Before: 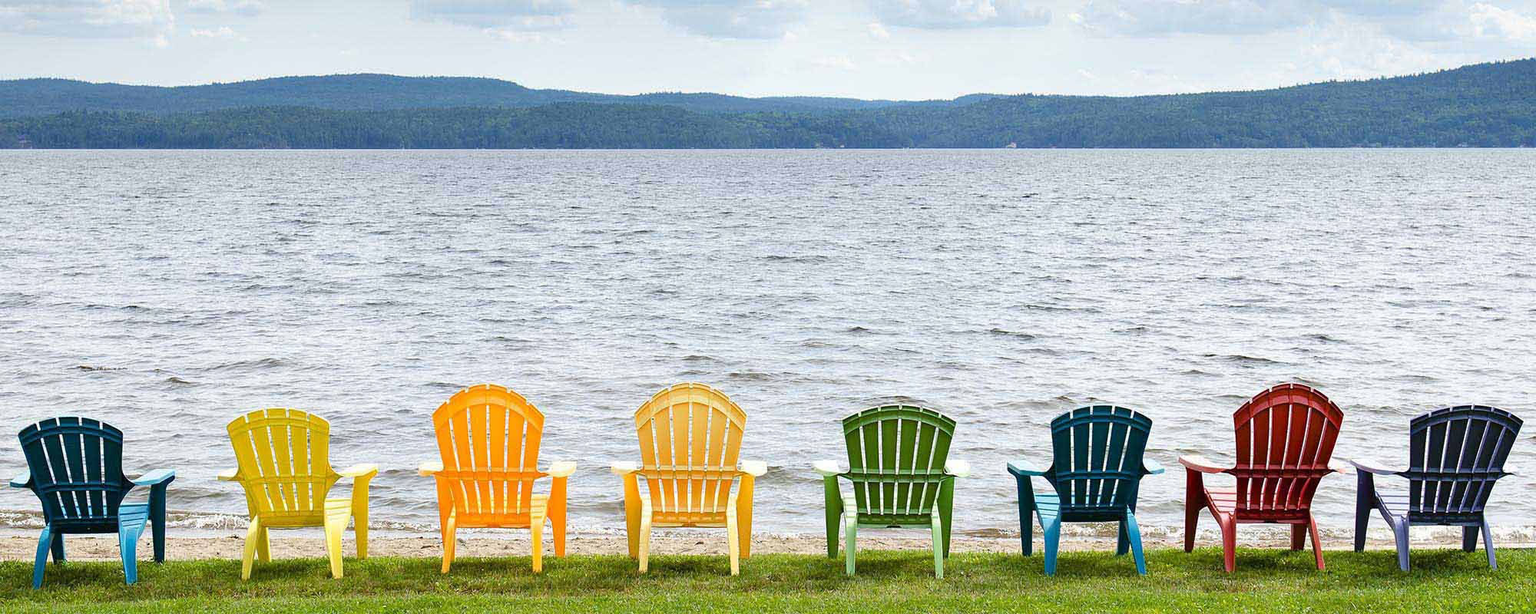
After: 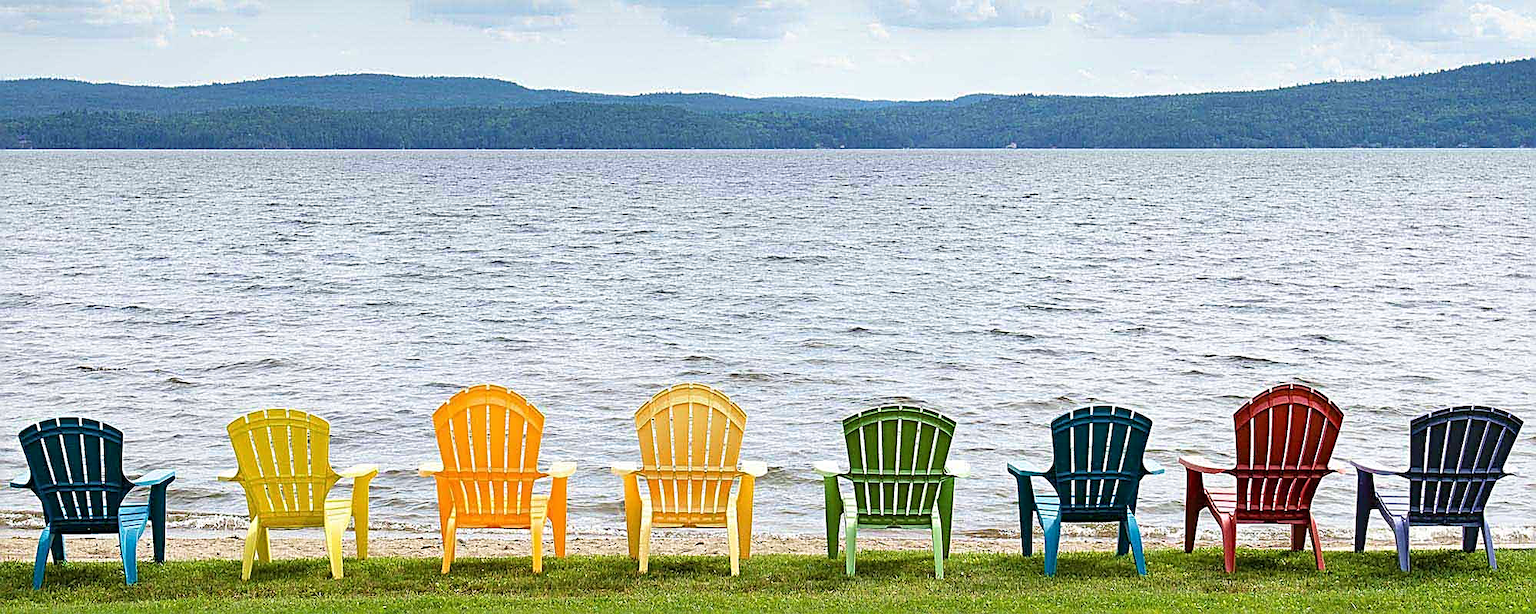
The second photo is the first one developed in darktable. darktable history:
velvia: on, module defaults
sharpen: radius 2.584, amount 0.688
